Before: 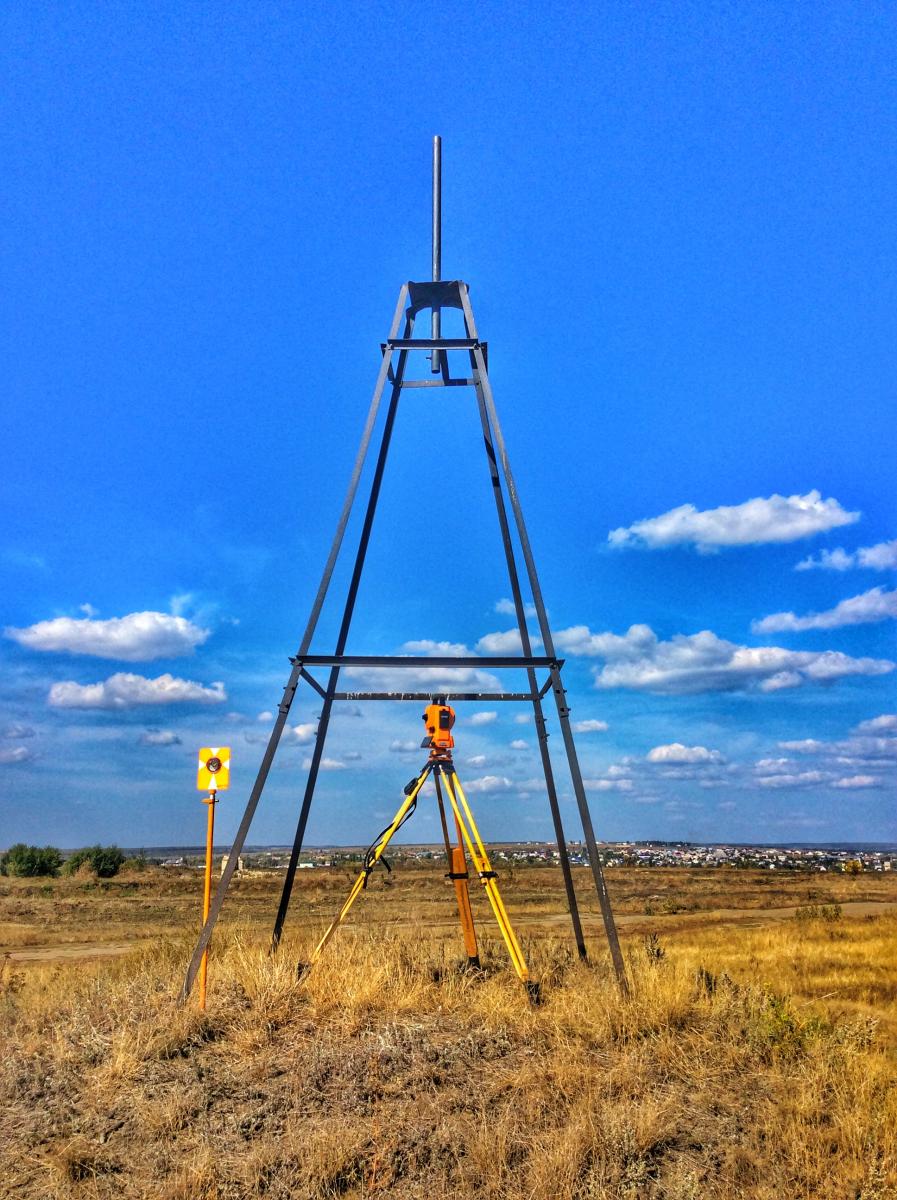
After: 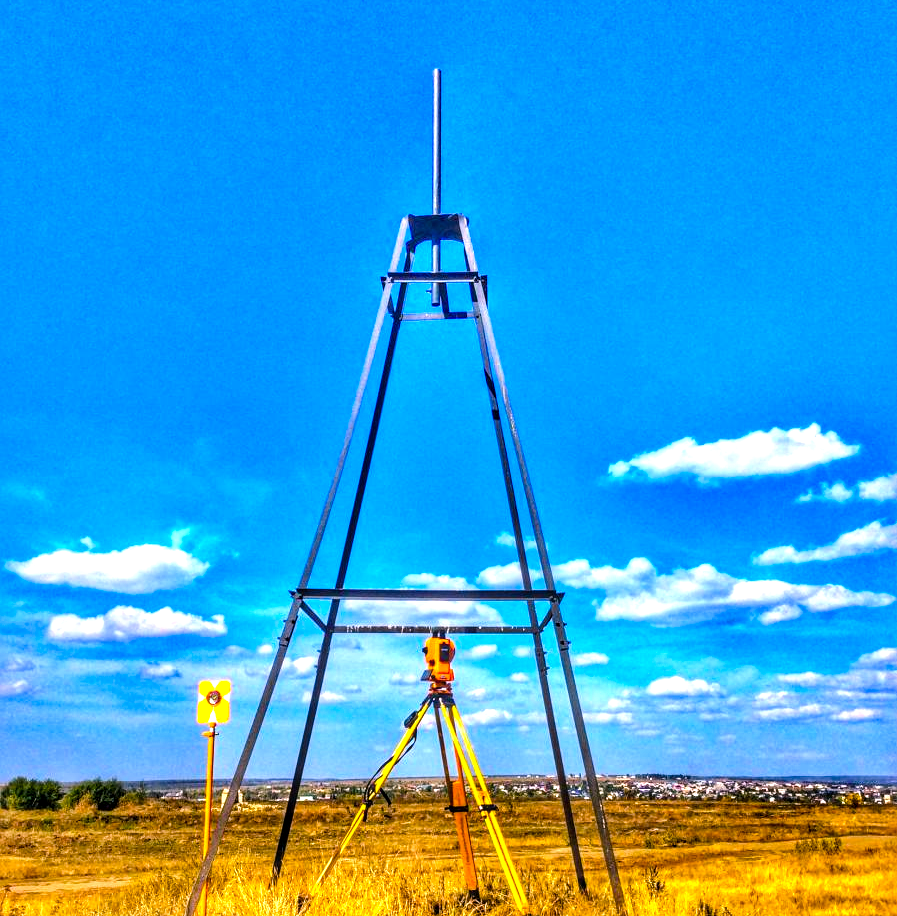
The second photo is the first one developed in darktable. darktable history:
color balance rgb: shadows lift › chroma 2.049%, shadows lift › hue 248.59°, power › chroma 0.276%, power › hue 25.34°, highlights gain › chroma 1.459%, highlights gain › hue 306.32°, perceptual saturation grading › global saturation 37.176%, perceptual saturation grading › shadows 35.618%, global vibrance 14.197%
exposure: exposure 0.376 EV, compensate highlight preservation false
crop: top 5.659%, bottom 17.928%
tone equalizer: -8 EV -0.77 EV, -7 EV -0.725 EV, -6 EV -0.586 EV, -5 EV -0.37 EV, -3 EV 0.388 EV, -2 EV 0.6 EV, -1 EV 0.696 EV, +0 EV 0.769 EV, smoothing diameter 2.1%, edges refinement/feathering 21.61, mask exposure compensation -1.57 EV, filter diffusion 5
local contrast: on, module defaults
